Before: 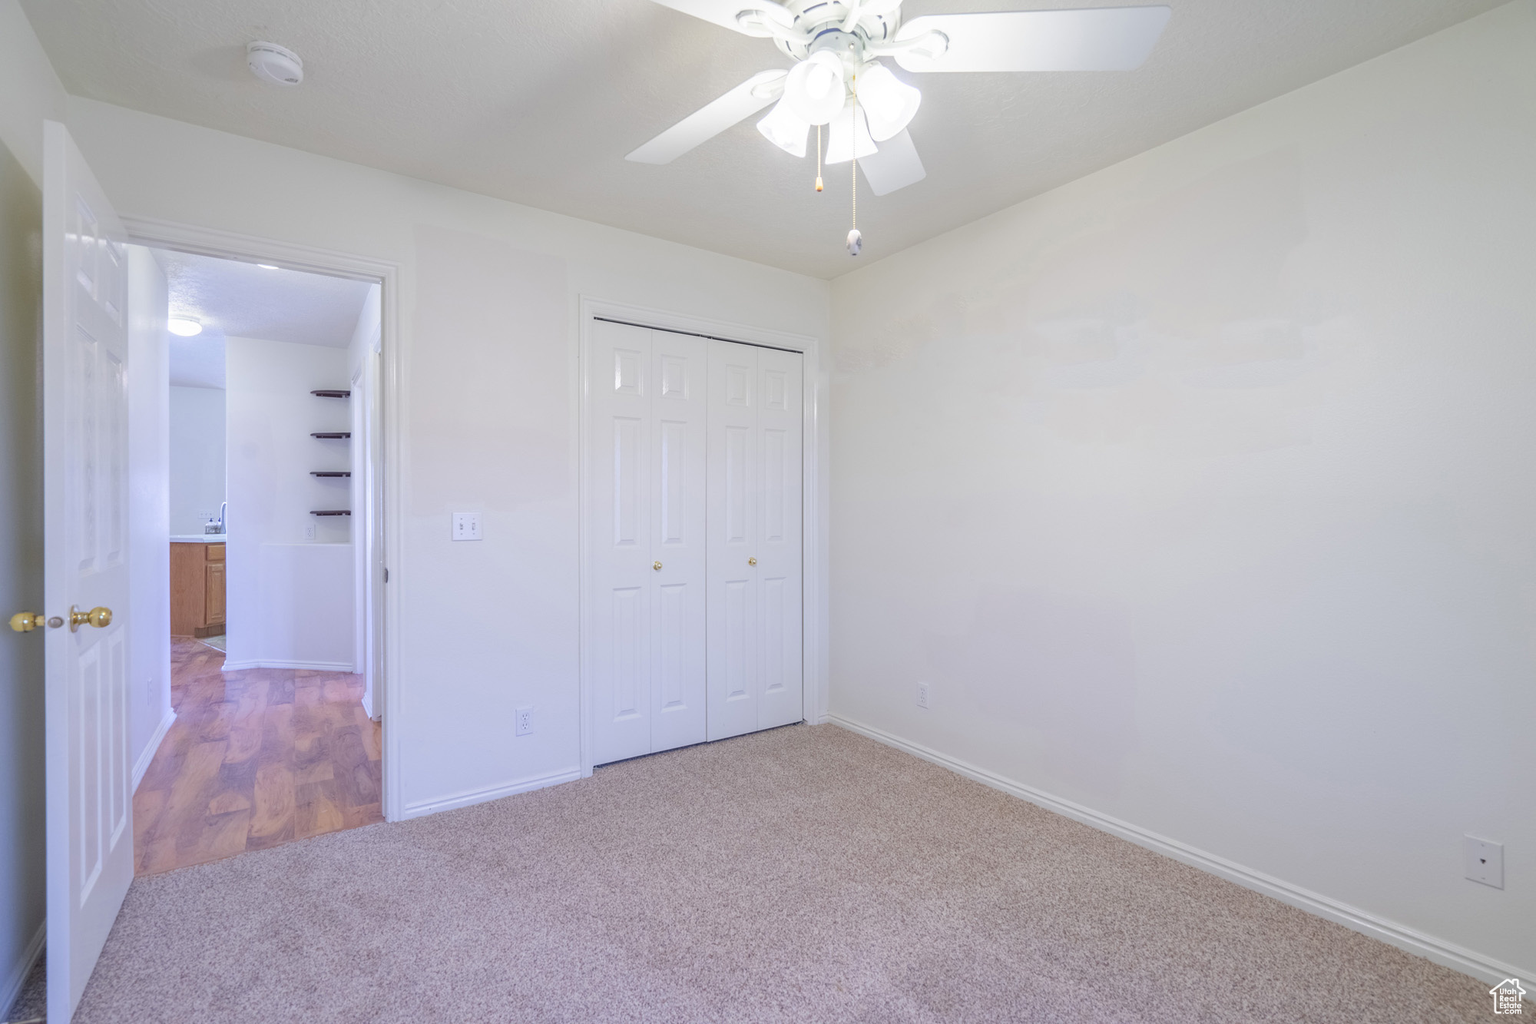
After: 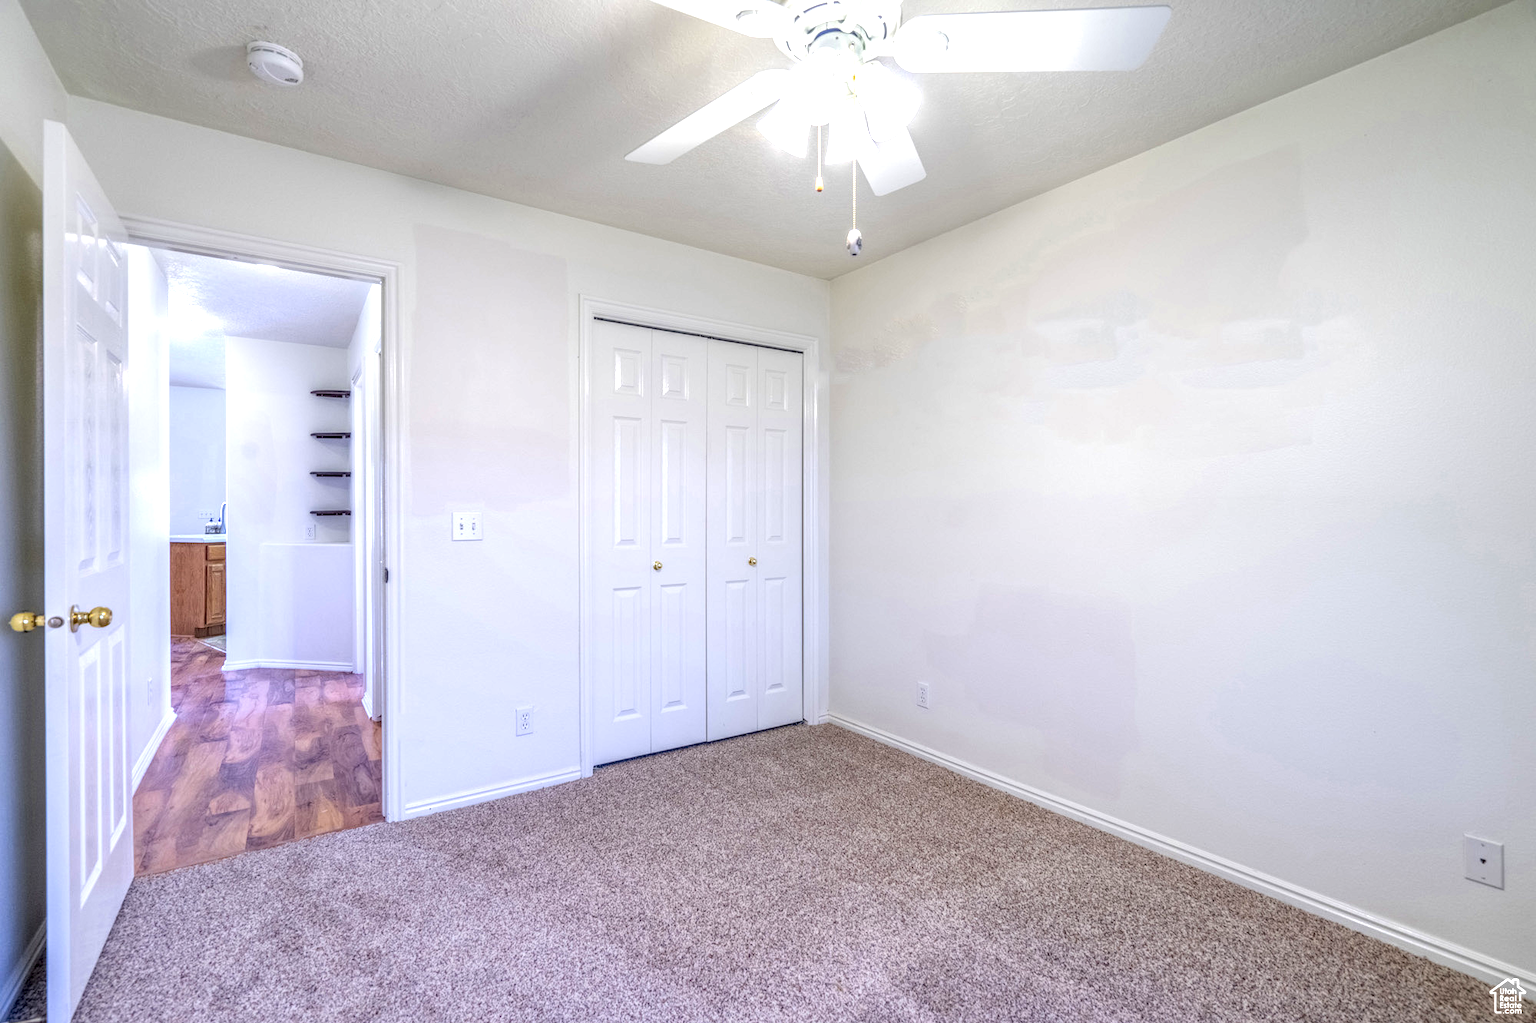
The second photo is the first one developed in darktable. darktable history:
local contrast: highlights 4%, shadows 0%, detail 299%, midtone range 0.306
contrast brightness saturation: contrast 0.066, brightness 0.178, saturation 0.397
